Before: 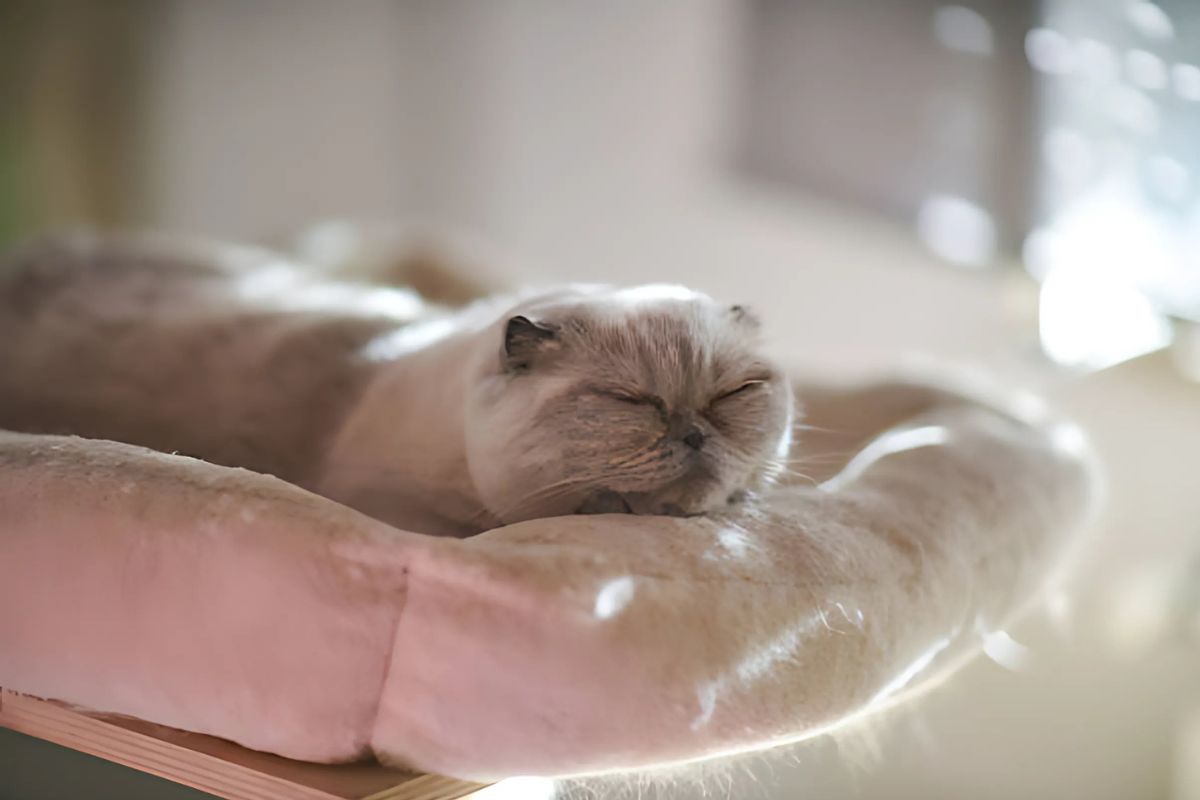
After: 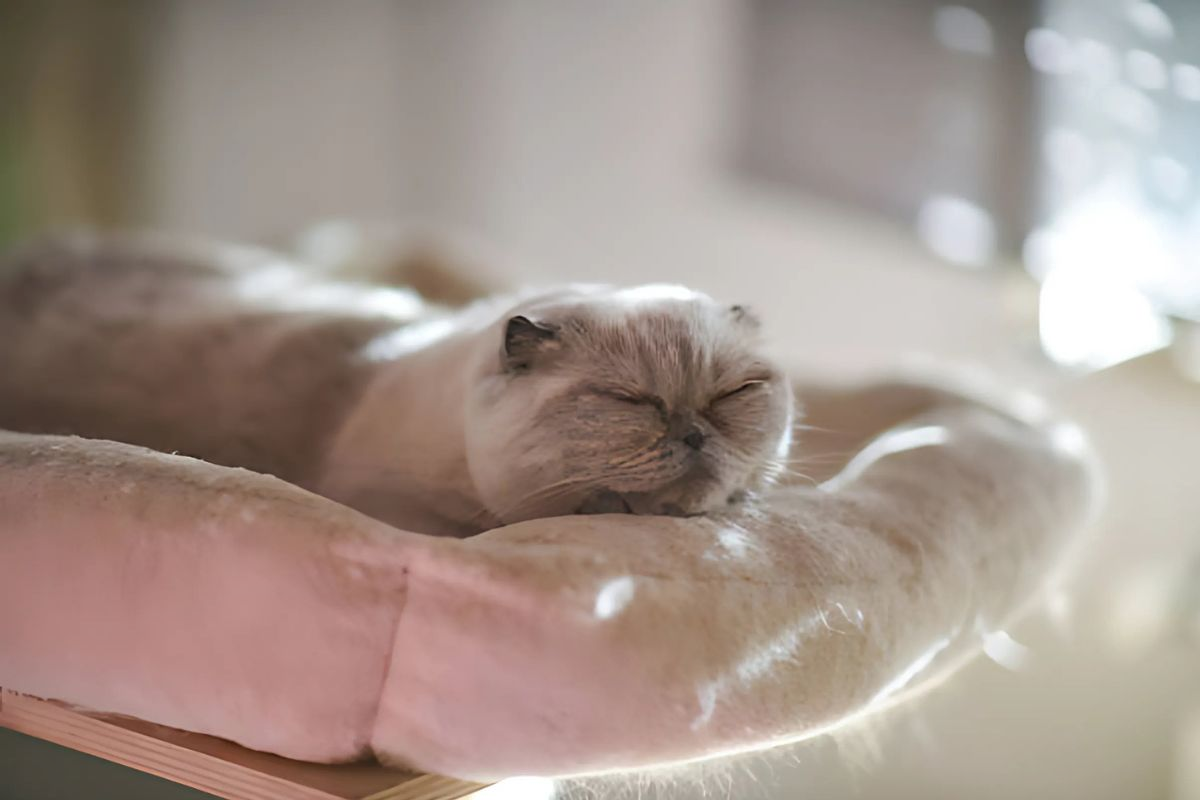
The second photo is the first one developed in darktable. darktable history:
shadows and highlights: shadows 24.97, highlights -24.04, highlights color adjustment 56.33%
